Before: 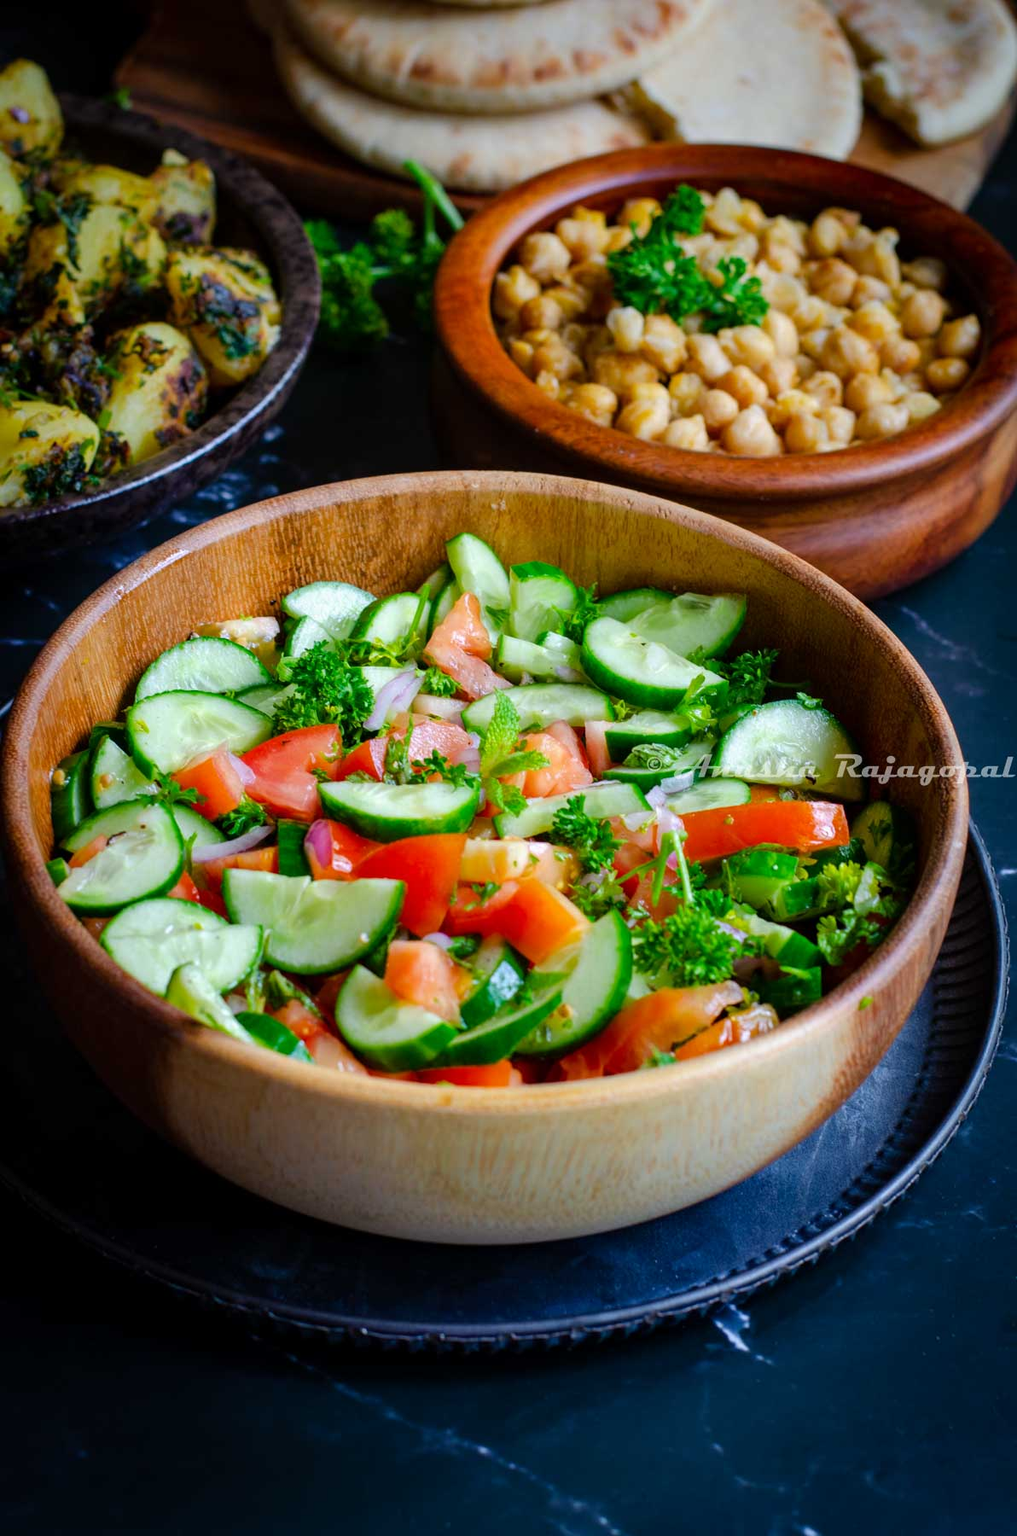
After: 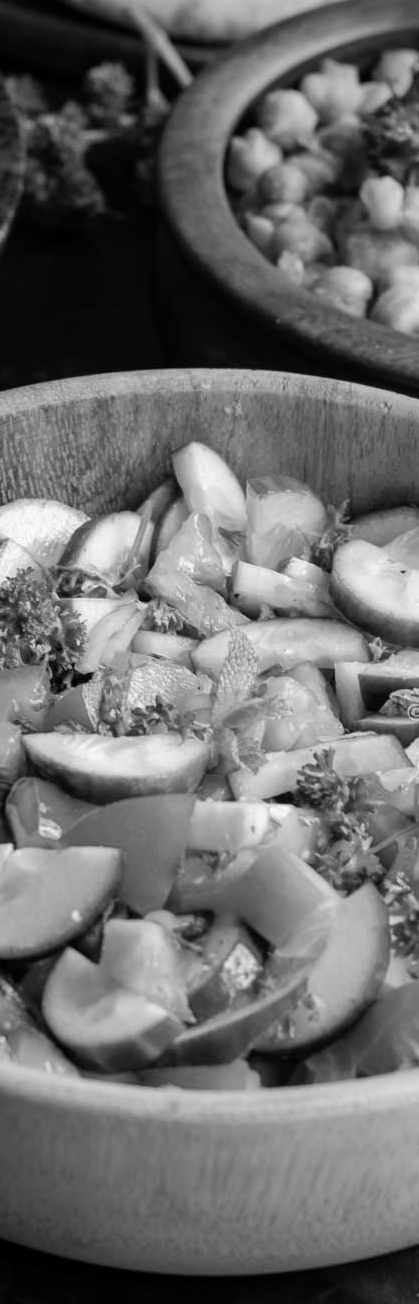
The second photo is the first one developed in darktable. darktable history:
crop and rotate: left 29.476%, top 10.214%, right 35.32%, bottom 17.333%
monochrome: on, module defaults
